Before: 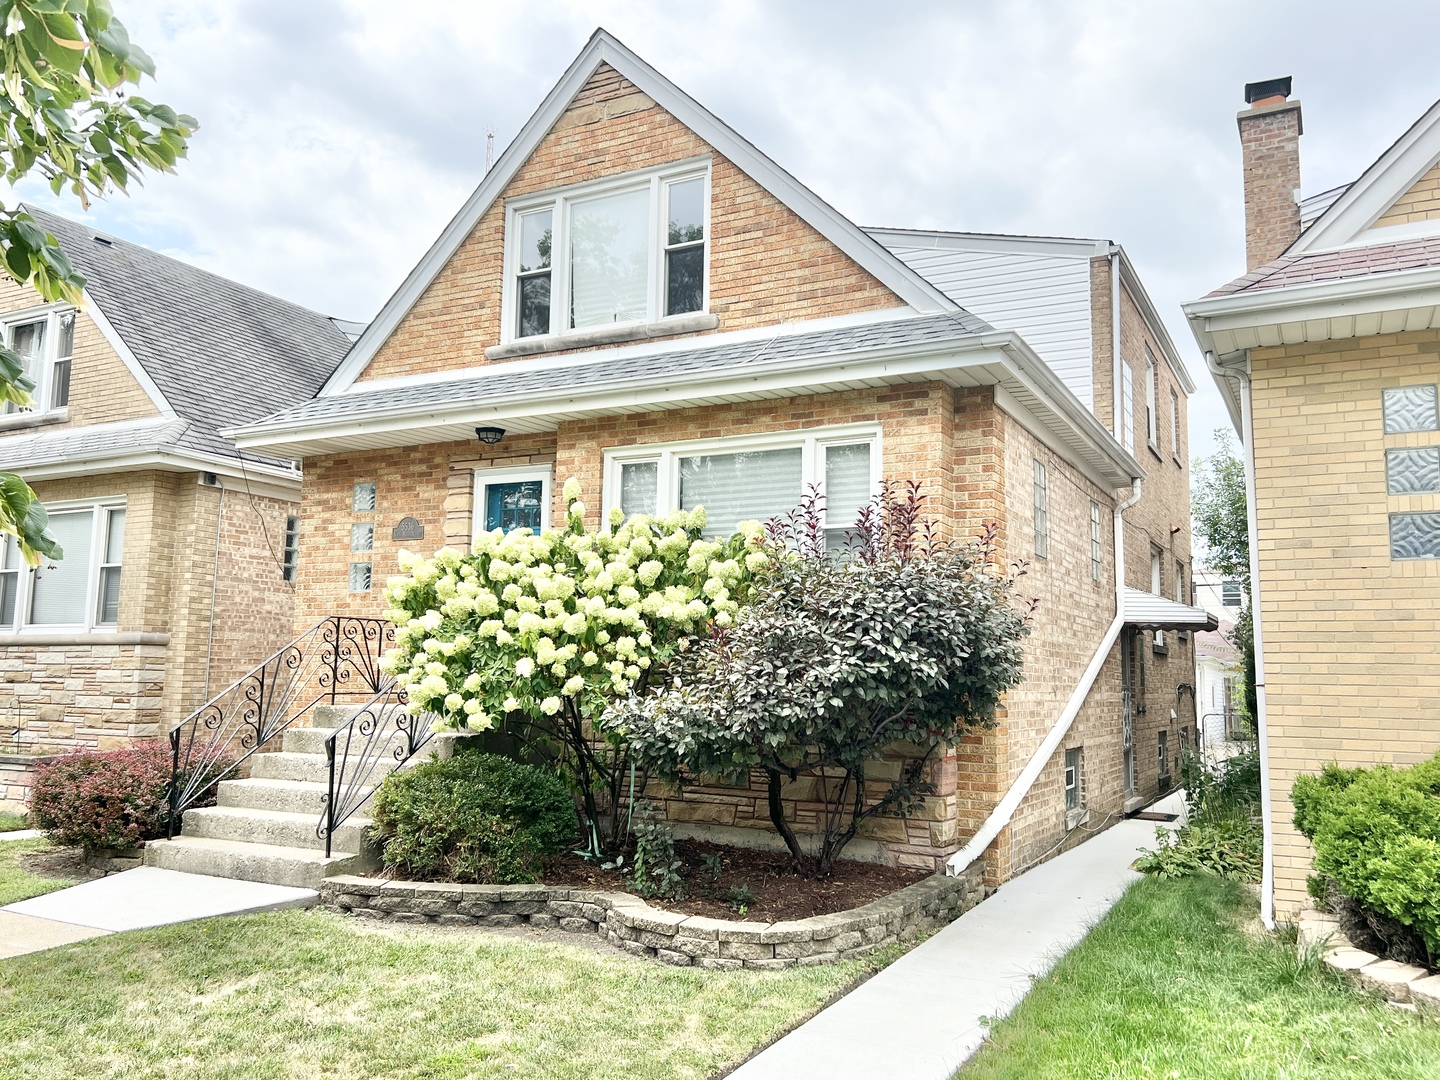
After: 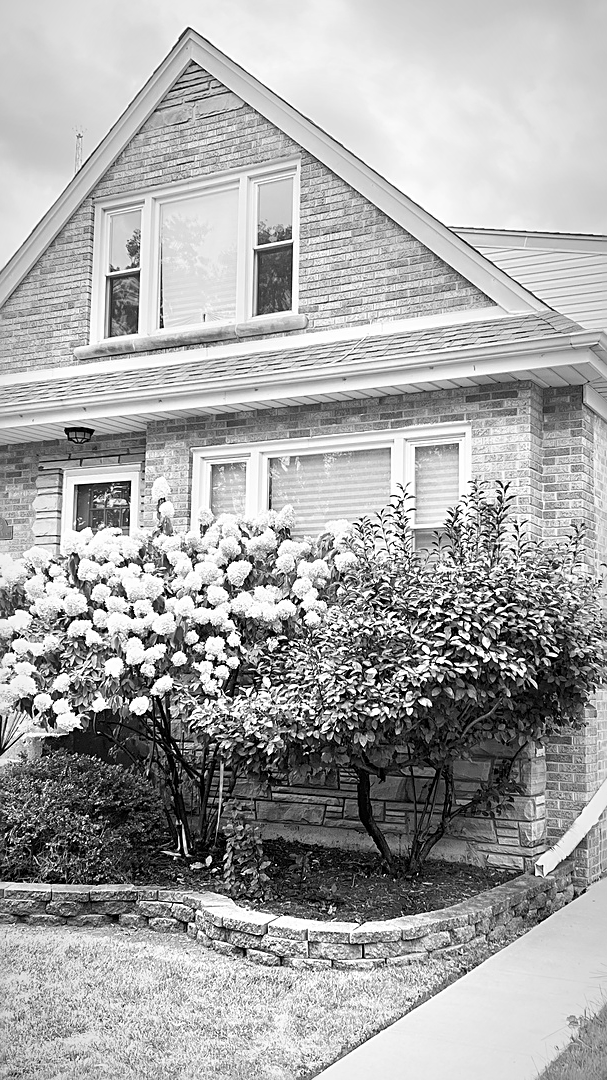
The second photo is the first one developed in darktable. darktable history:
crop: left 28.583%, right 29.231%
color calibration: illuminant as shot in camera, x 0.358, y 0.373, temperature 4628.91 K
monochrome: on, module defaults
sharpen: on, module defaults
vignetting: fall-off start 80.87%, fall-off radius 61.59%, brightness -0.384, saturation 0.007, center (0, 0.007), automatic ratio true, width/height ratio 1.418
